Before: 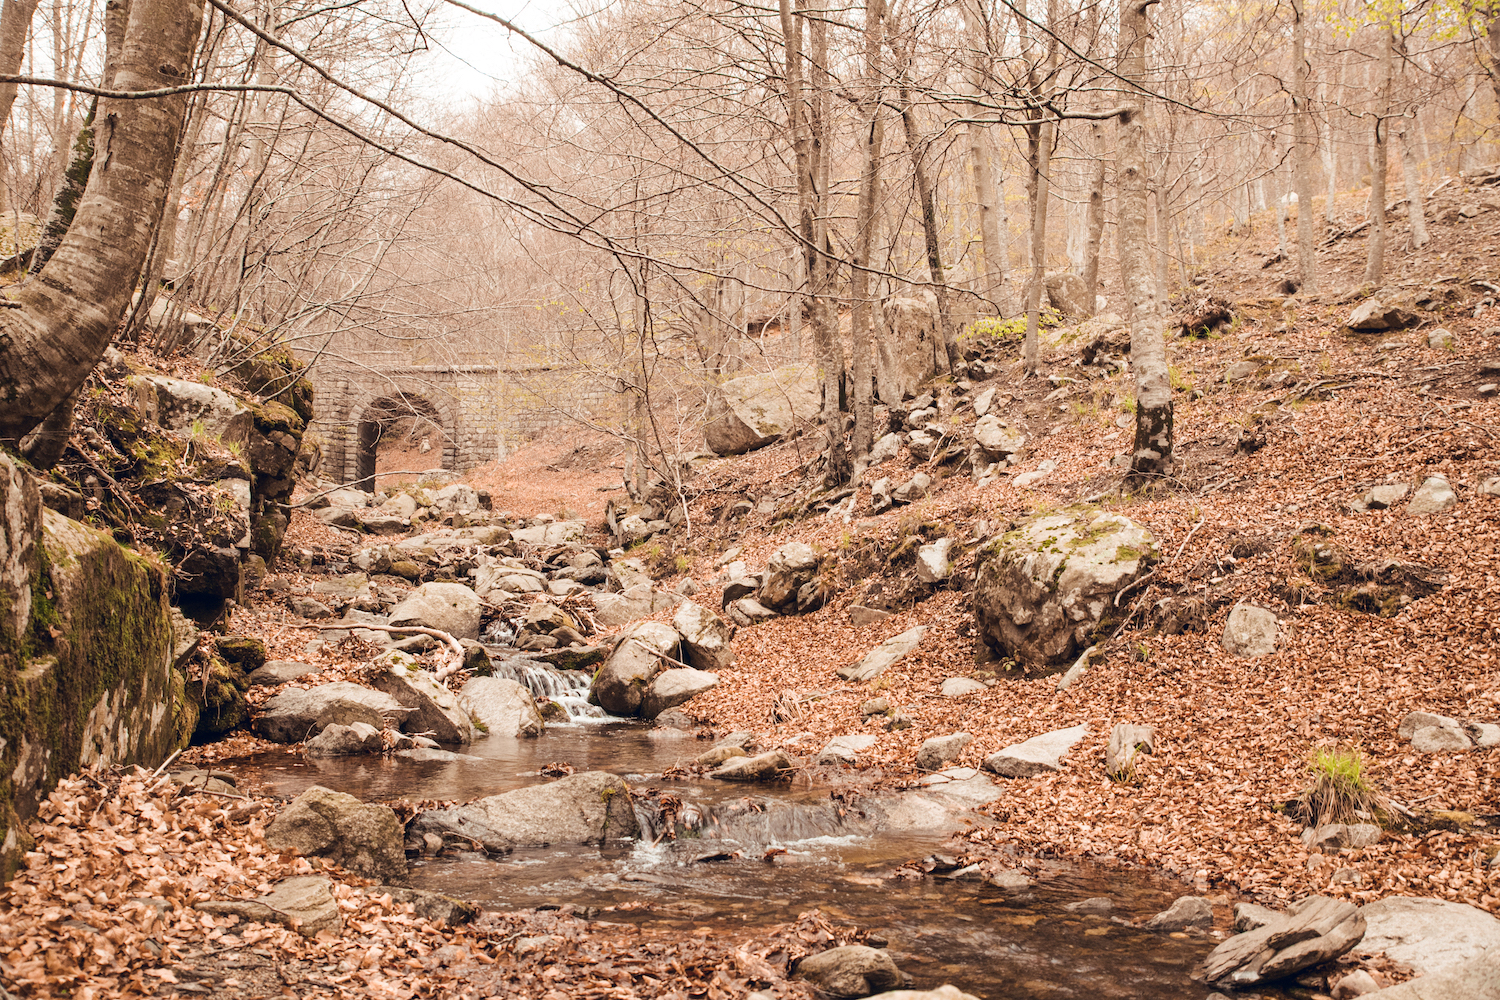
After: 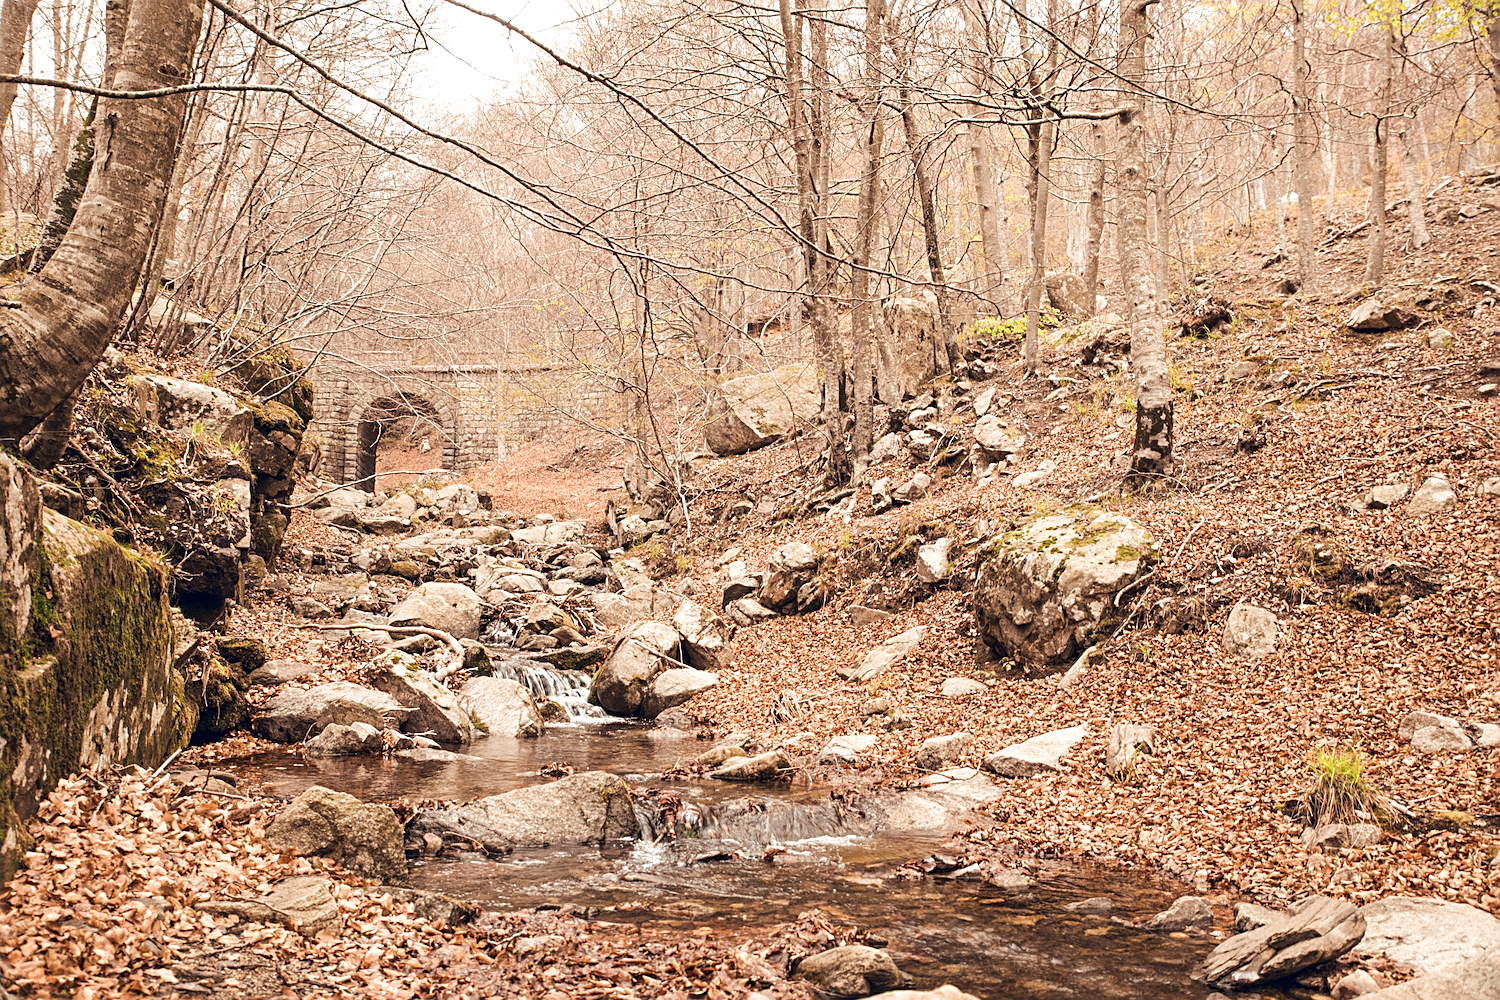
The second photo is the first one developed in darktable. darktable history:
exposure: exposure 0.203 EV, compensate highlight preservation false
sharpen: amount 0.491
local contrast: highlights 103%, shadows 97%, detail 119%, midtone range 0.2
